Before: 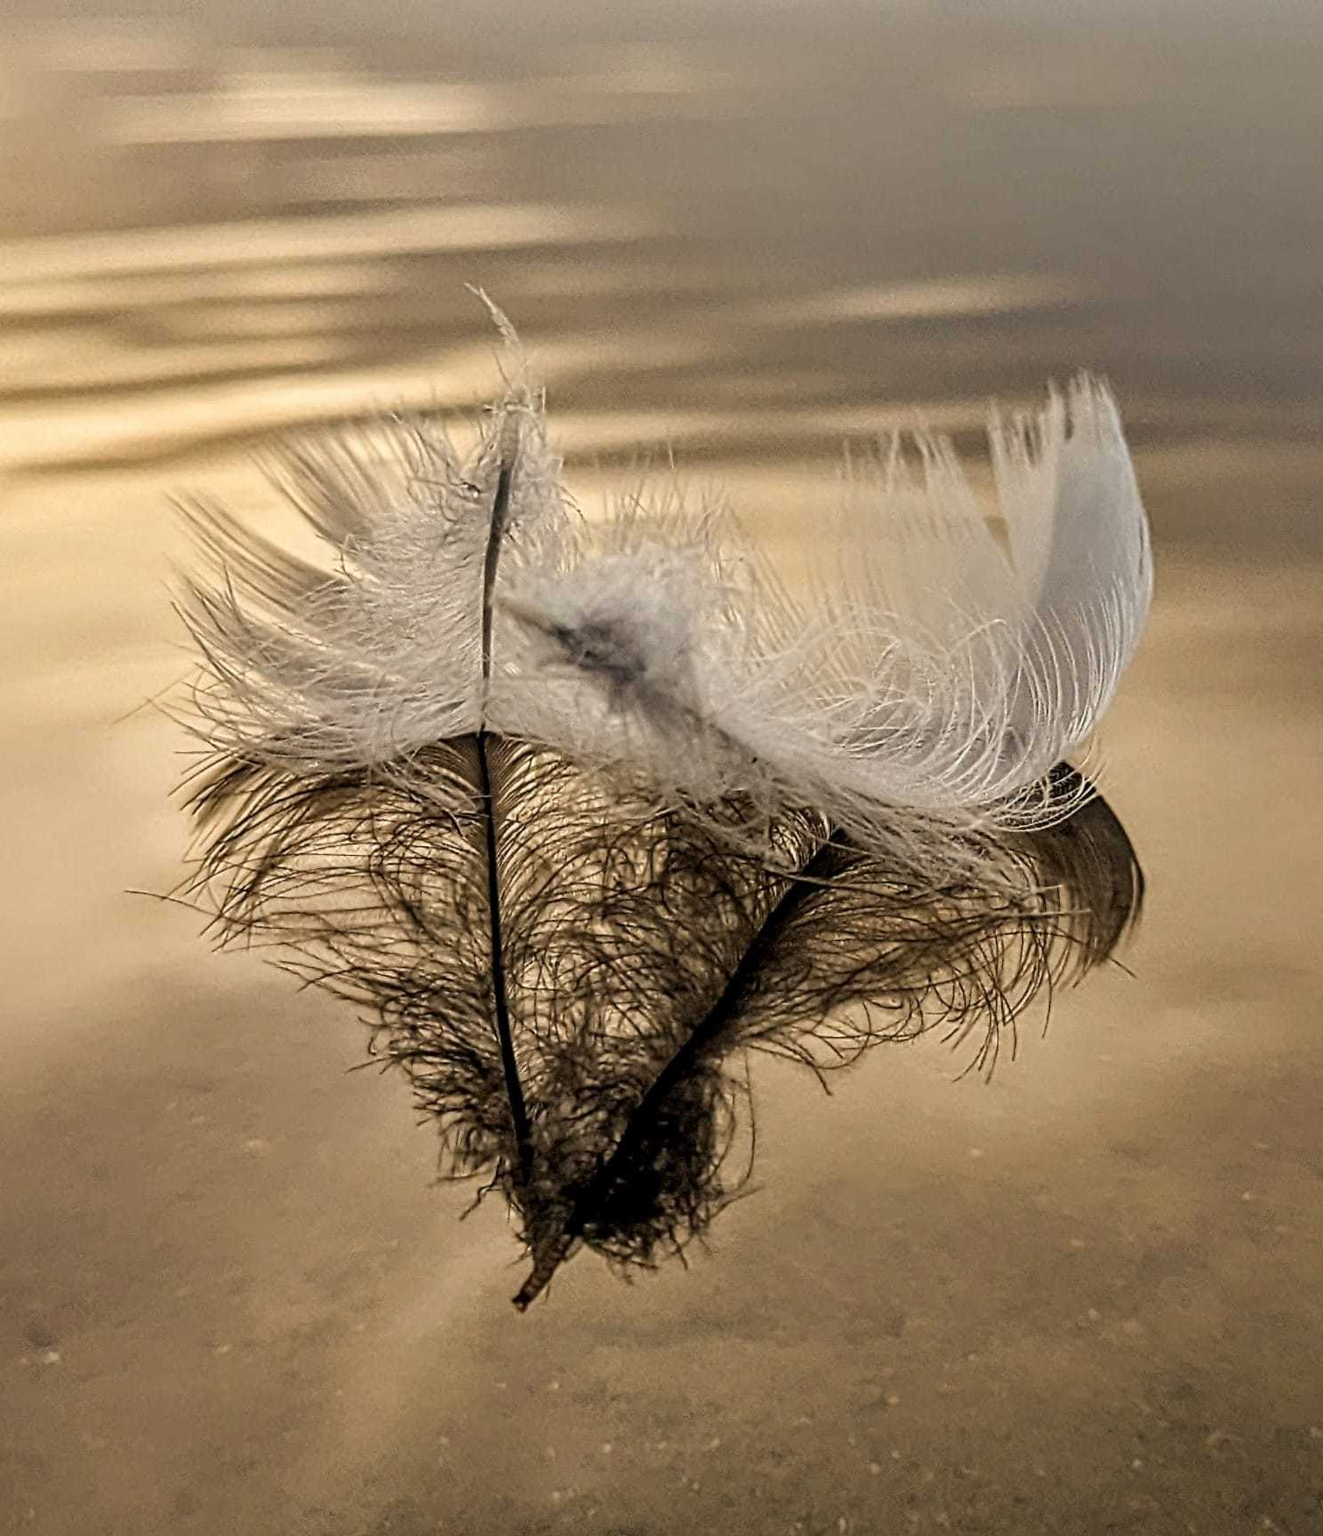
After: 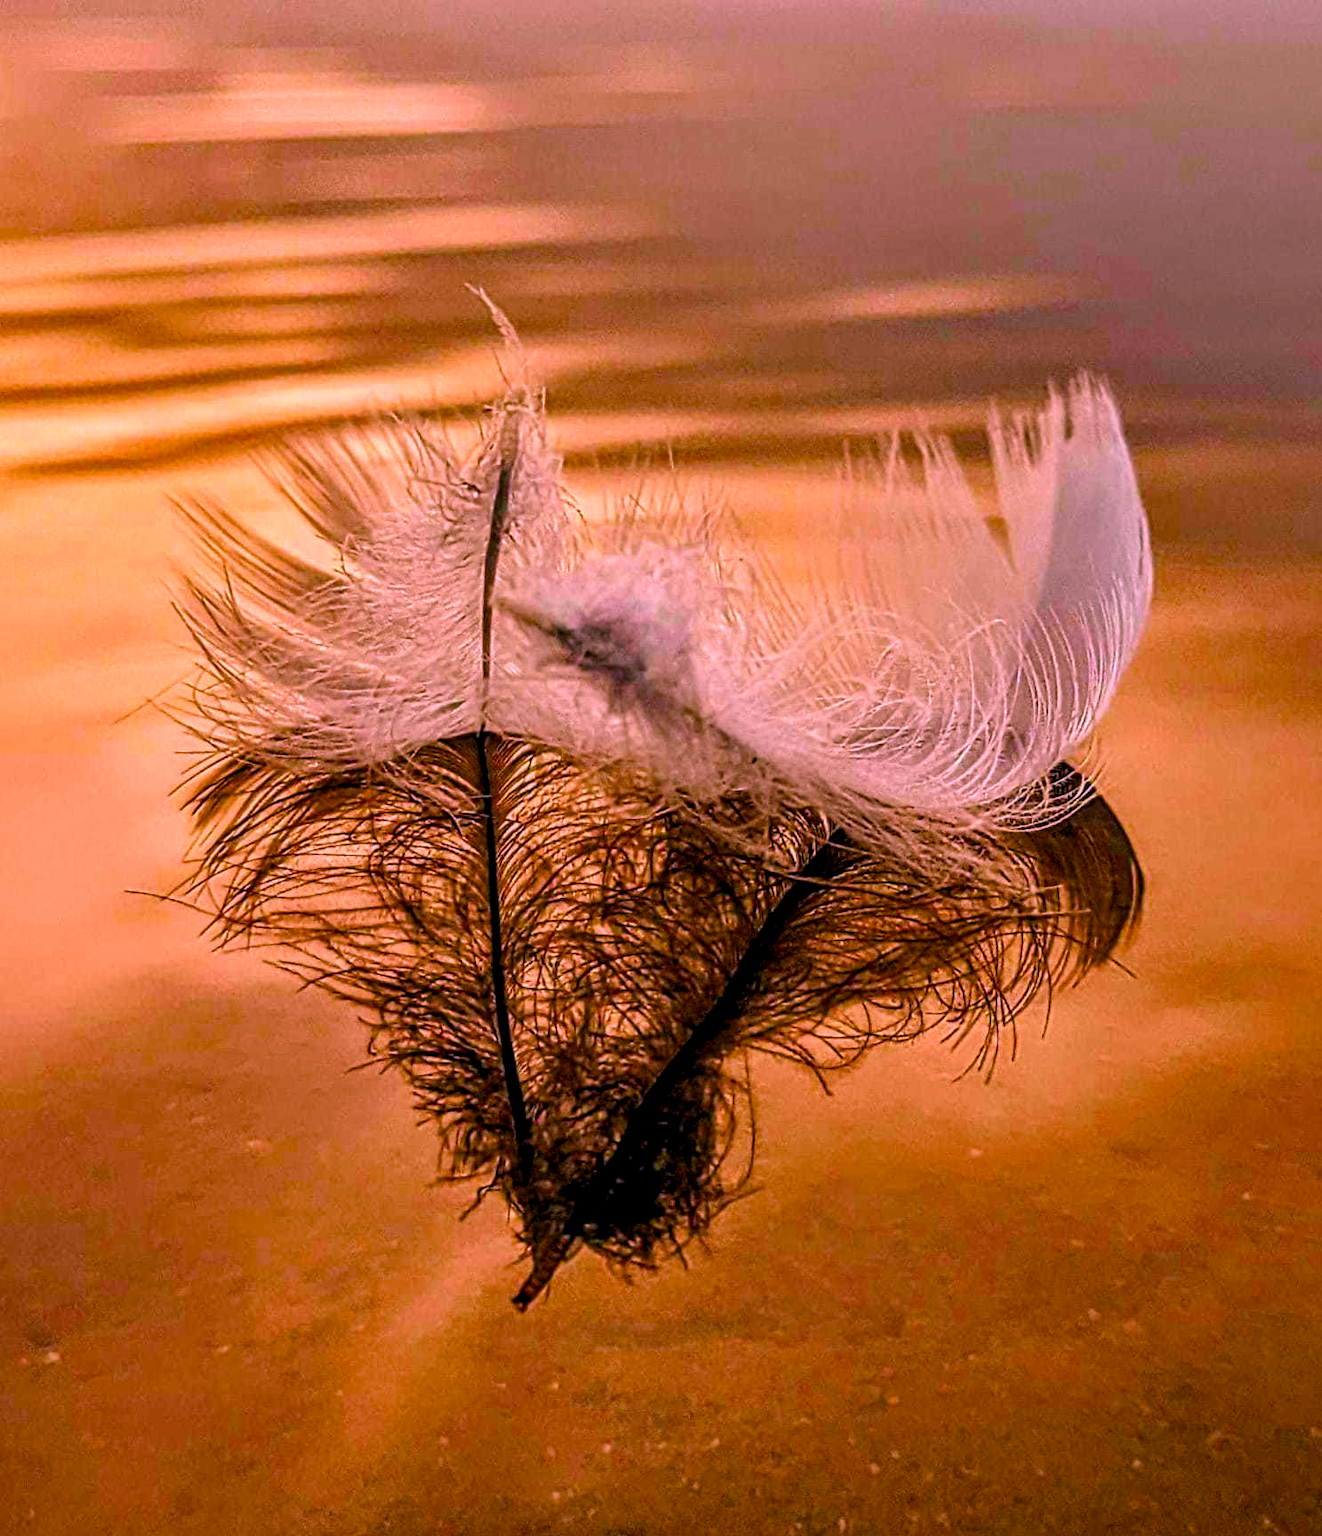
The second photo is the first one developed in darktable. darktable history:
local contrast: on, module defaults
color balance rgb: shadows lift › hue 86.14°, linear chroma grading › shadows 19.259%, linear chroma grading › highlights 4.252%, linear chroma grading › mid-tones 10.288%, perceptual saturation grading › global saturation 25.397%, global vibrance -0.63%, saturation formula JzAzBz (2021)
color correction: highlights a* 19.5, highlights b* -11.87, saturation 1.68
